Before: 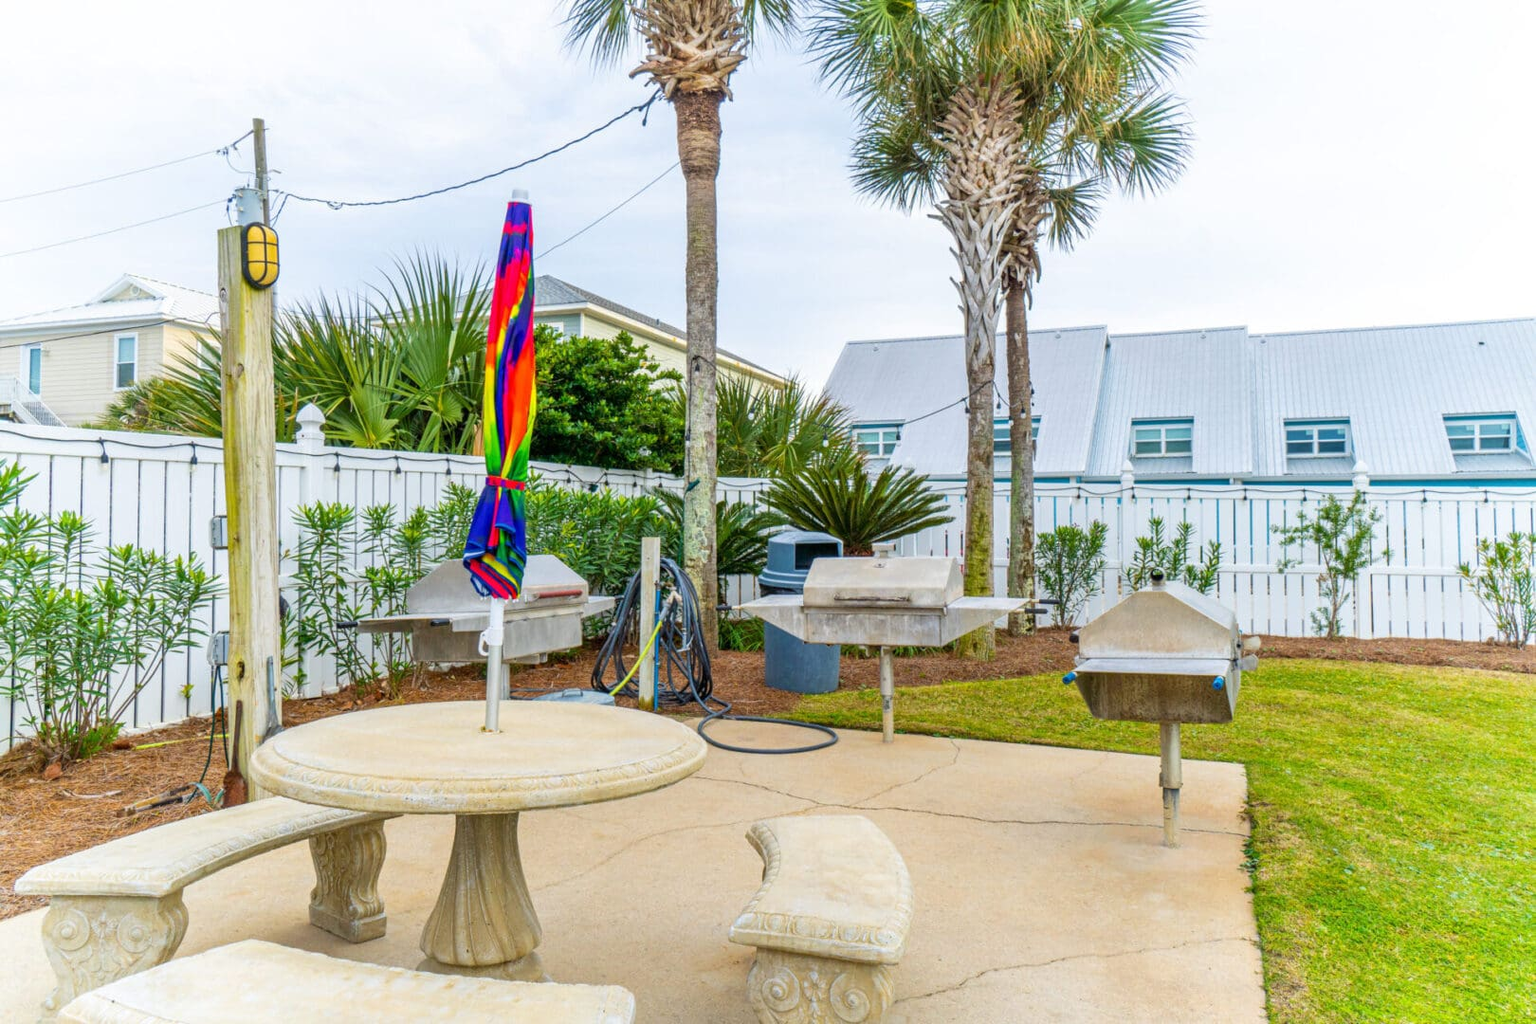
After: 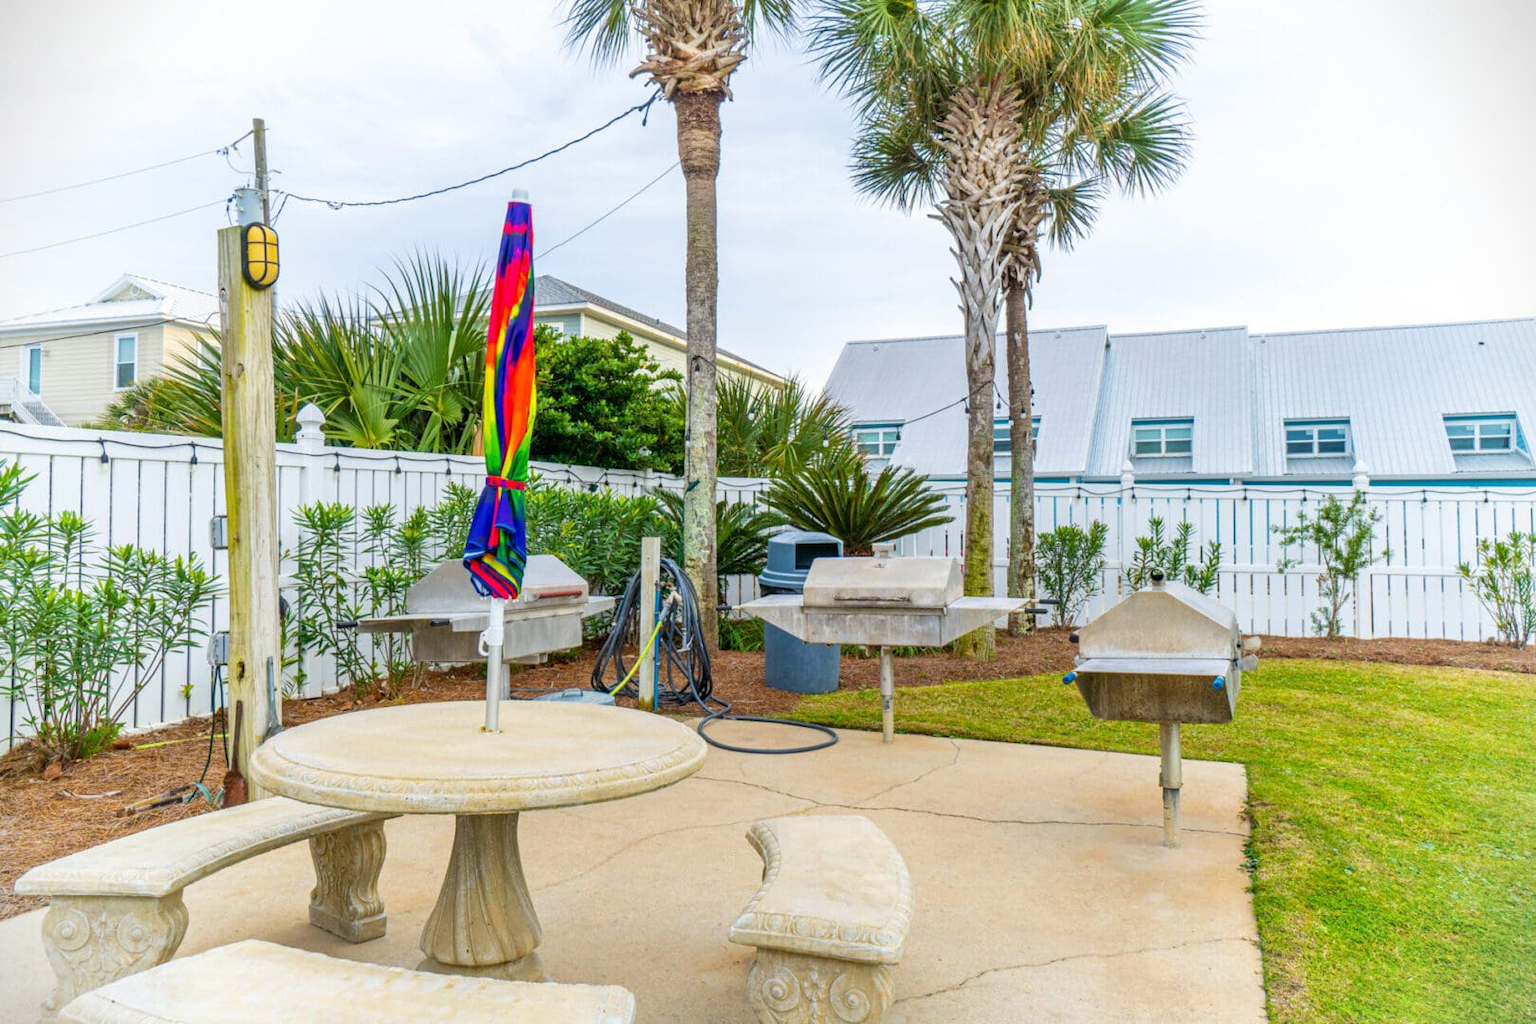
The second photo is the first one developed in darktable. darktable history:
vignetting: fall-off start 91.99%, dithering 8-bit output
